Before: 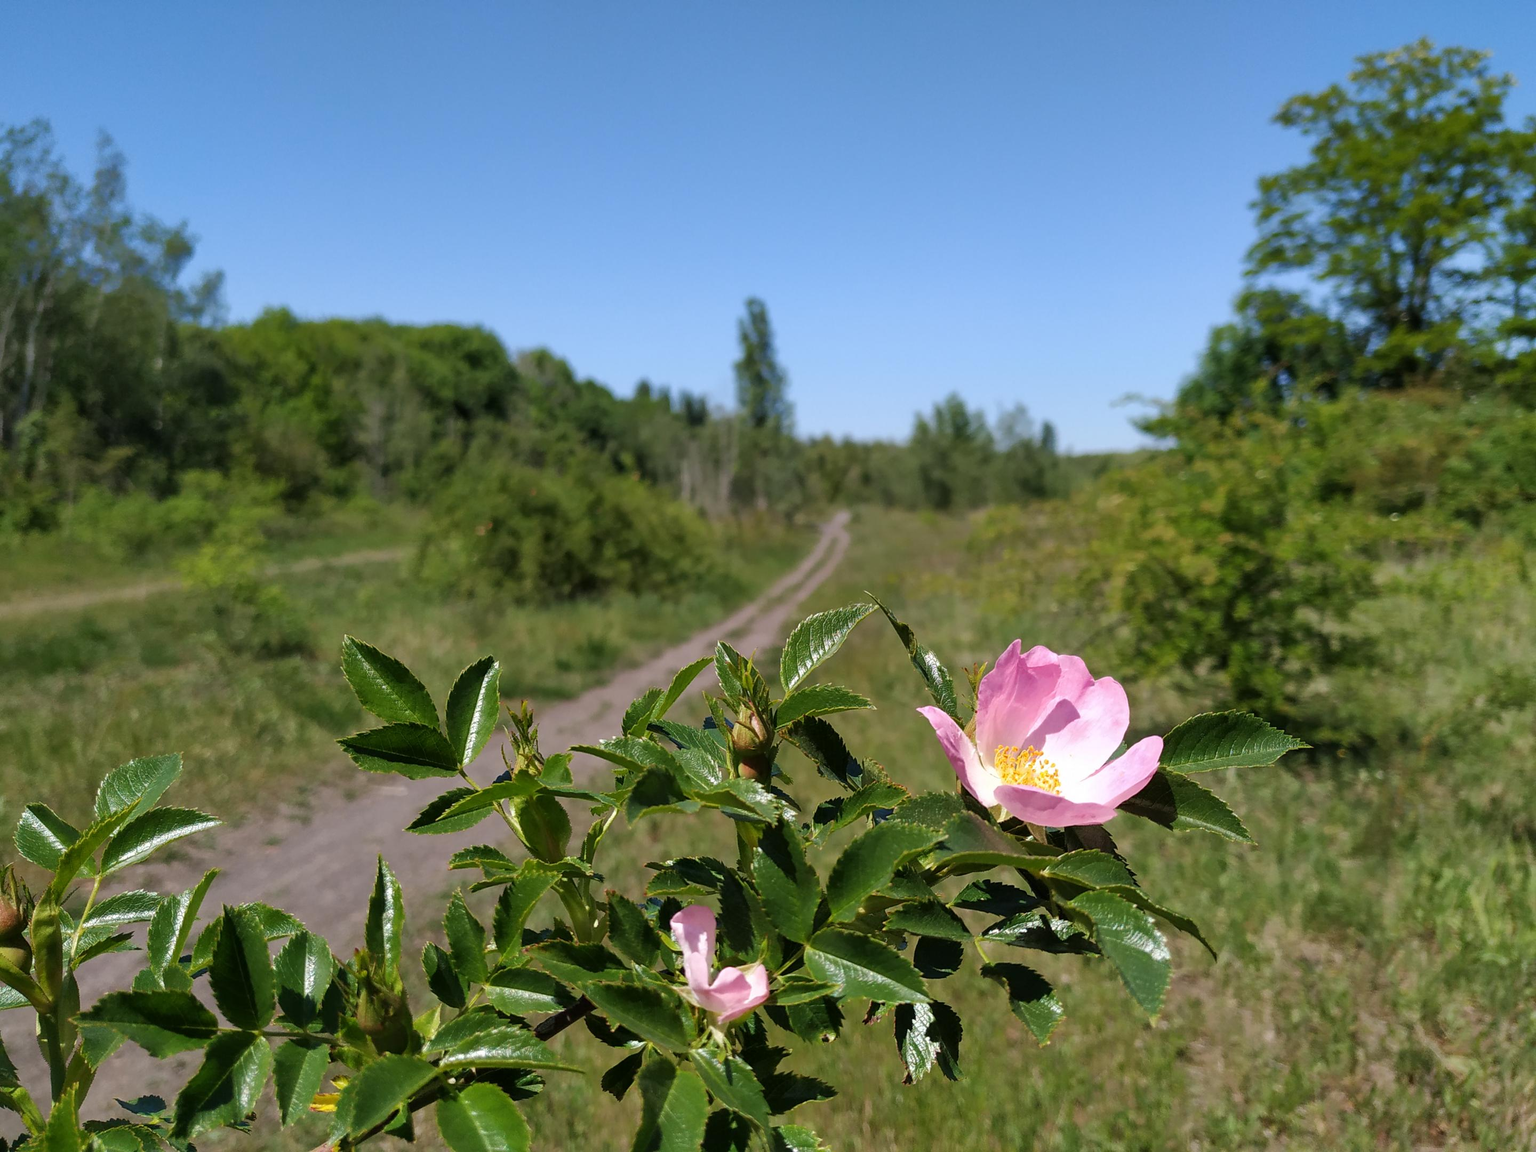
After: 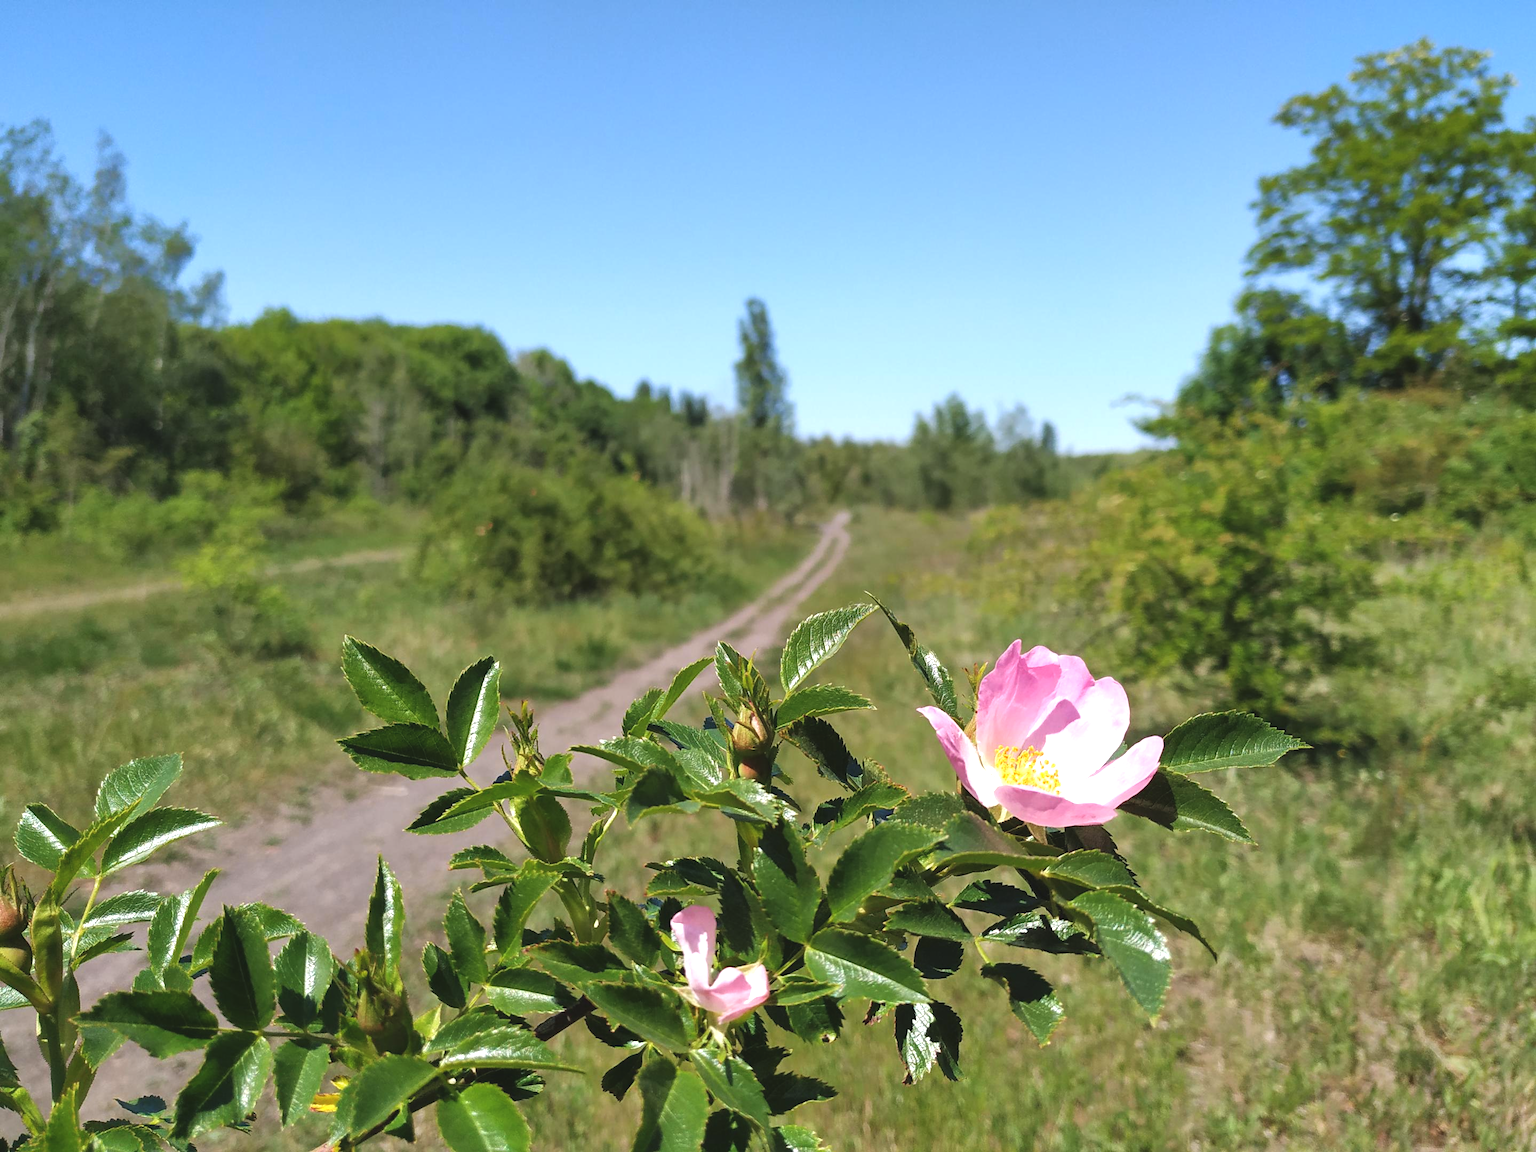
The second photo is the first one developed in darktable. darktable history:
exposure: black level correction -0.005, exposure 0.62 EV, compensate highlight preservation false
